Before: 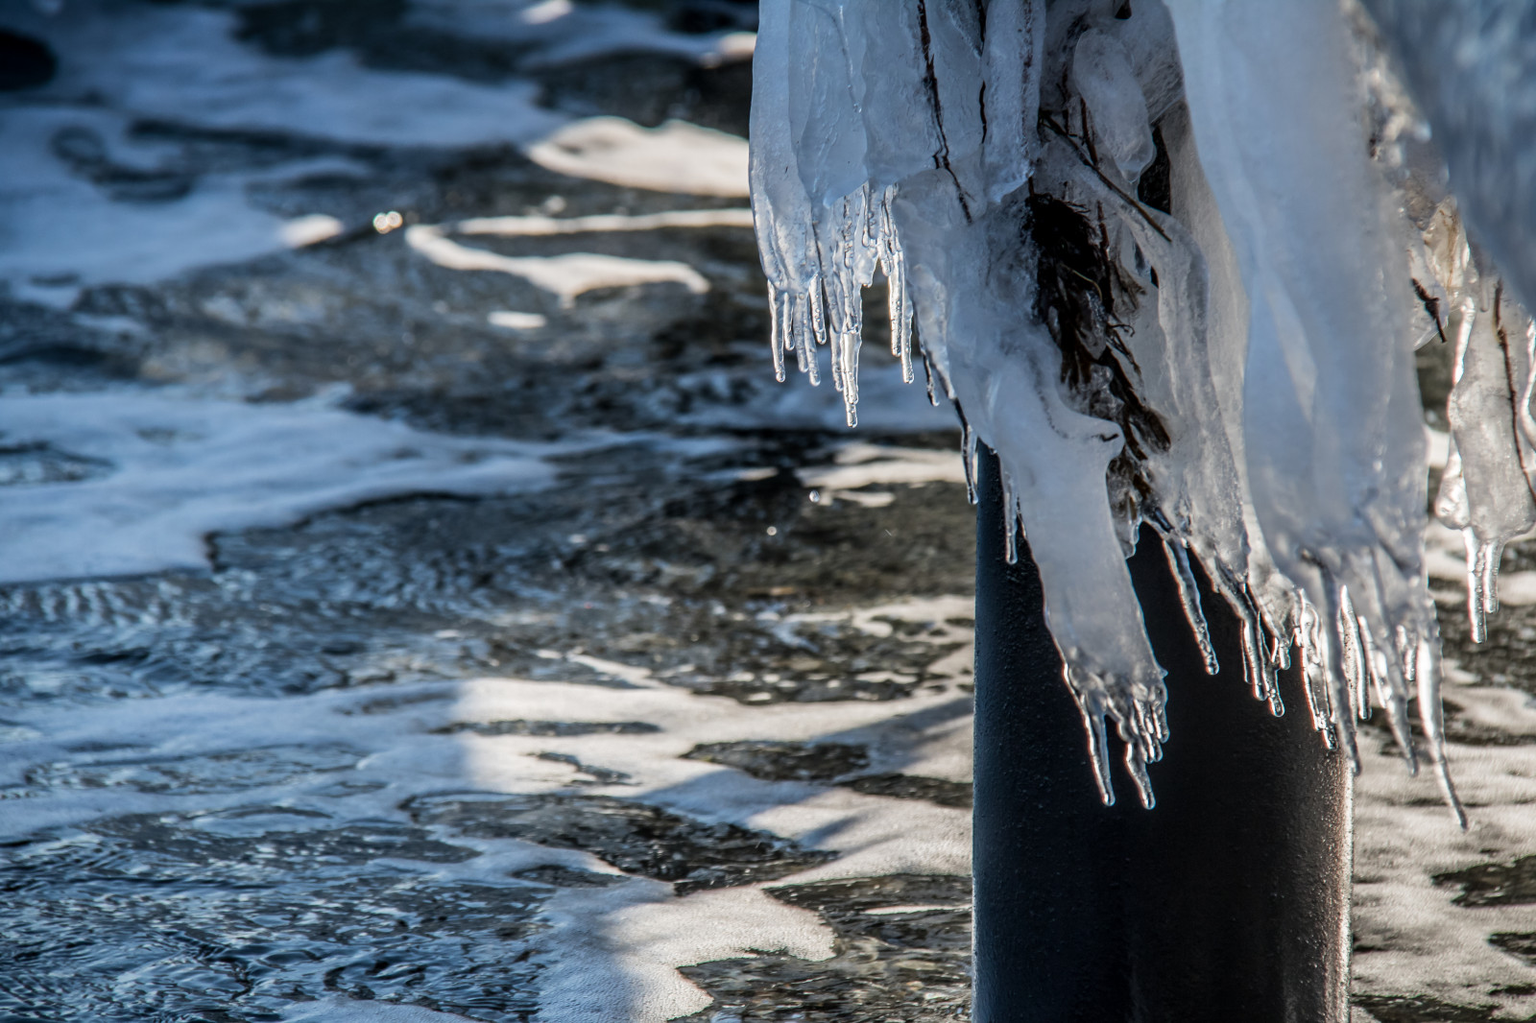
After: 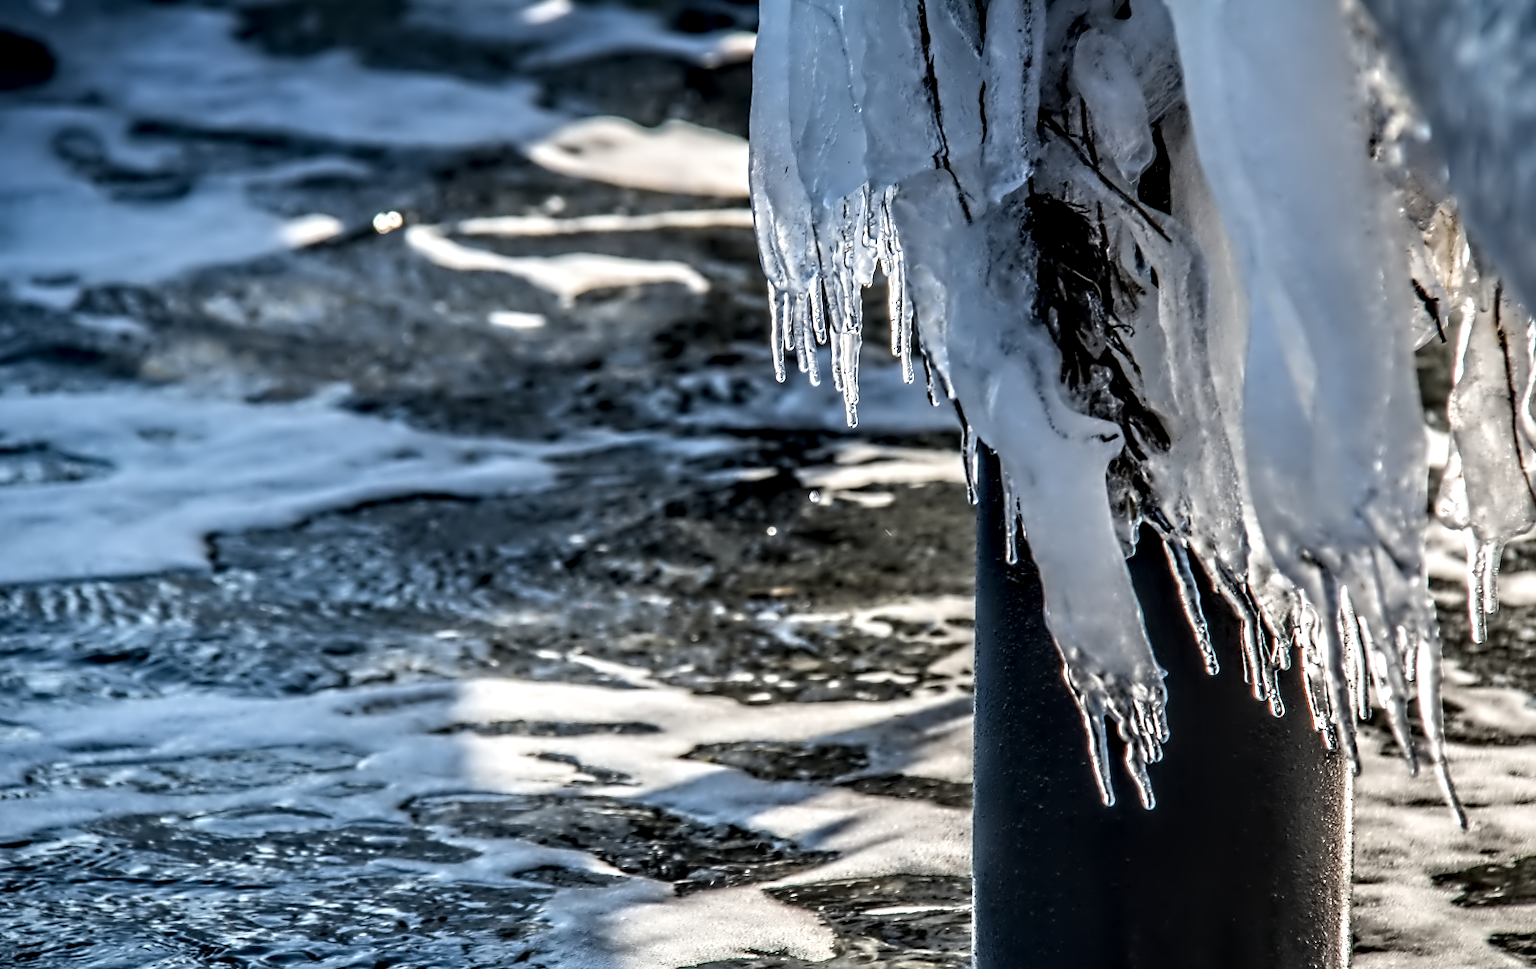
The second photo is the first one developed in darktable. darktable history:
exposure: exposure 0.201 EV, compensate exposure bias true, compensate highlight preservation false
crop and rotate: top 0.01%, bottom 5.24%
contrast equalizer: y [[0.5, 0.542, 0.583, 0.625, 0.667, 0.708], [0.5 ×6], [0.5 ×6], [0, 0.033, 0.067, 0.1, 0.133, 0.167], [0, 0.05, 0.1, 0.15, 0.2, 0.25]]
